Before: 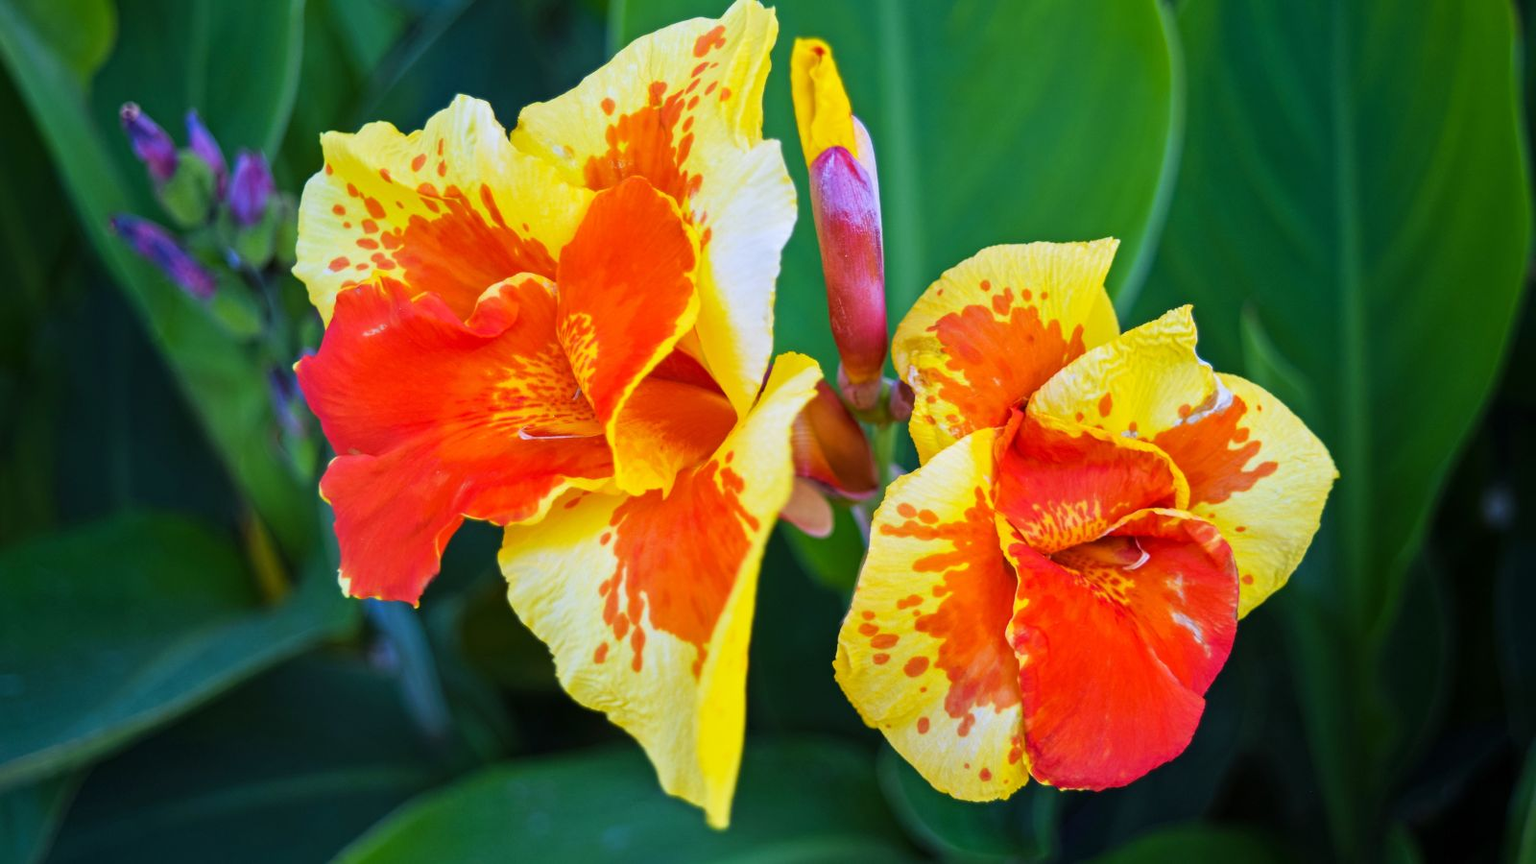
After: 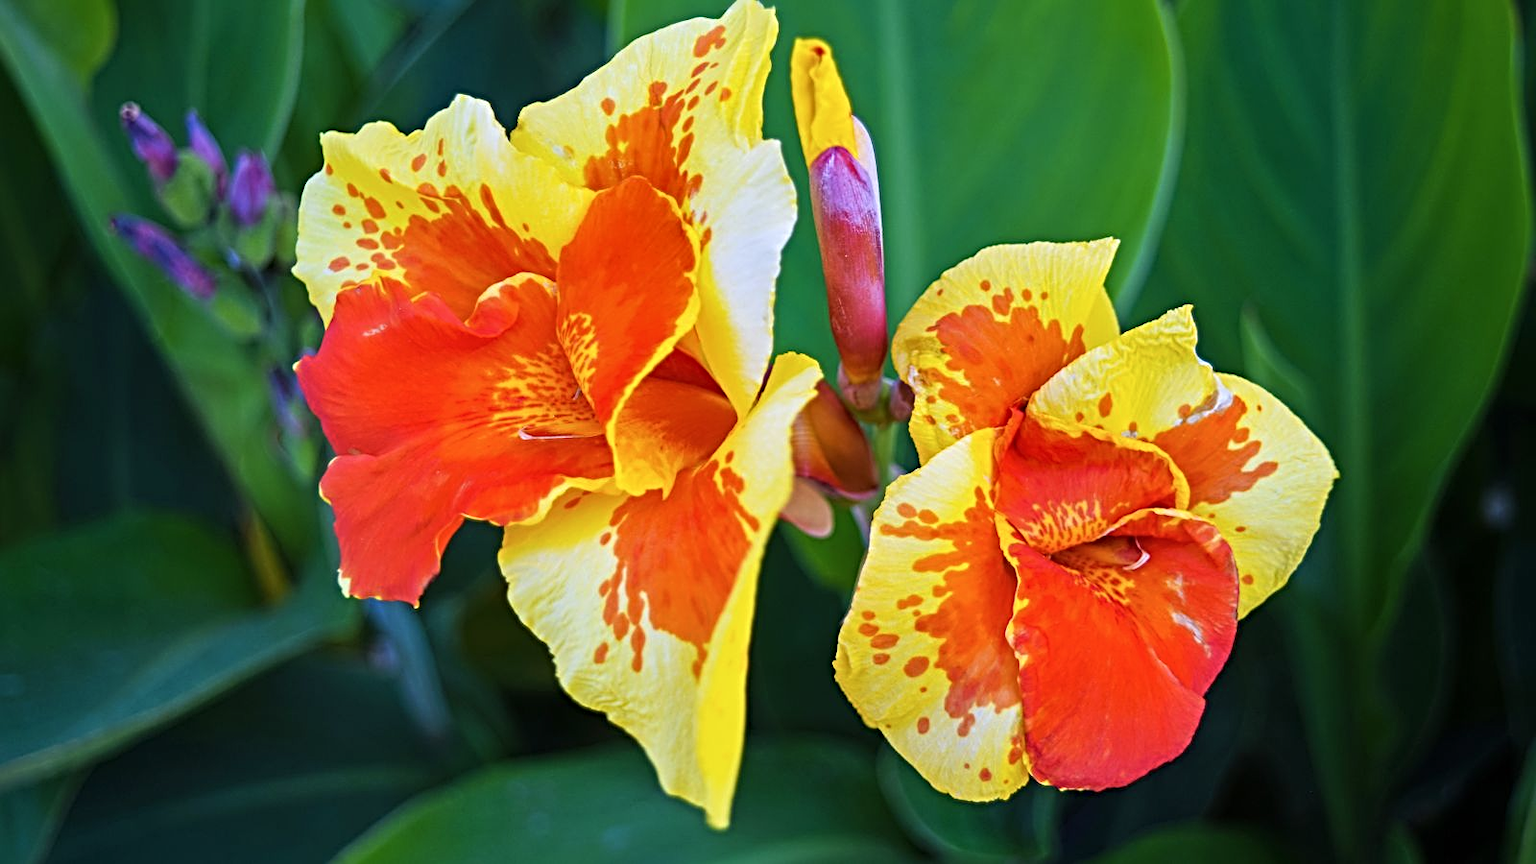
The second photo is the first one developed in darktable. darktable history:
contrast brightness saturation: contrast 0.01, saturation -0.05
shadows and highlights: shadows 12, white point adjustment 1.2, soften with gaussian
sharpen: radius 4
